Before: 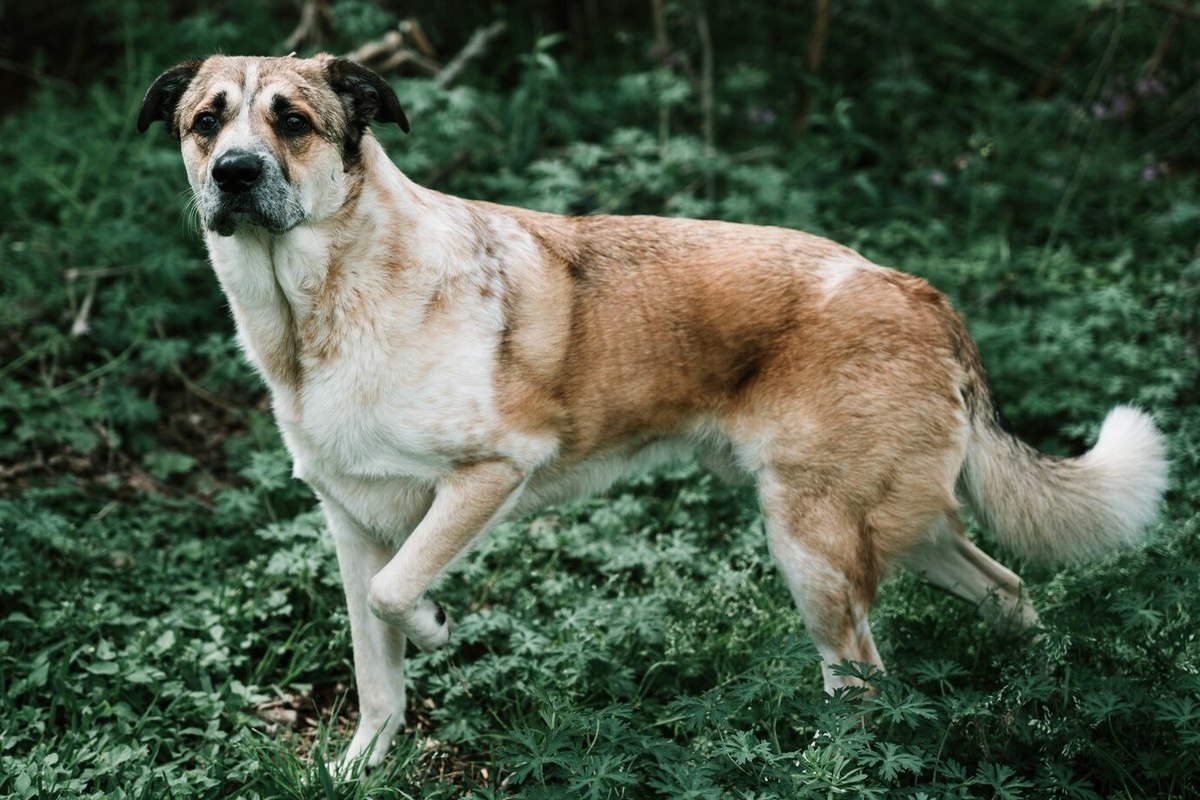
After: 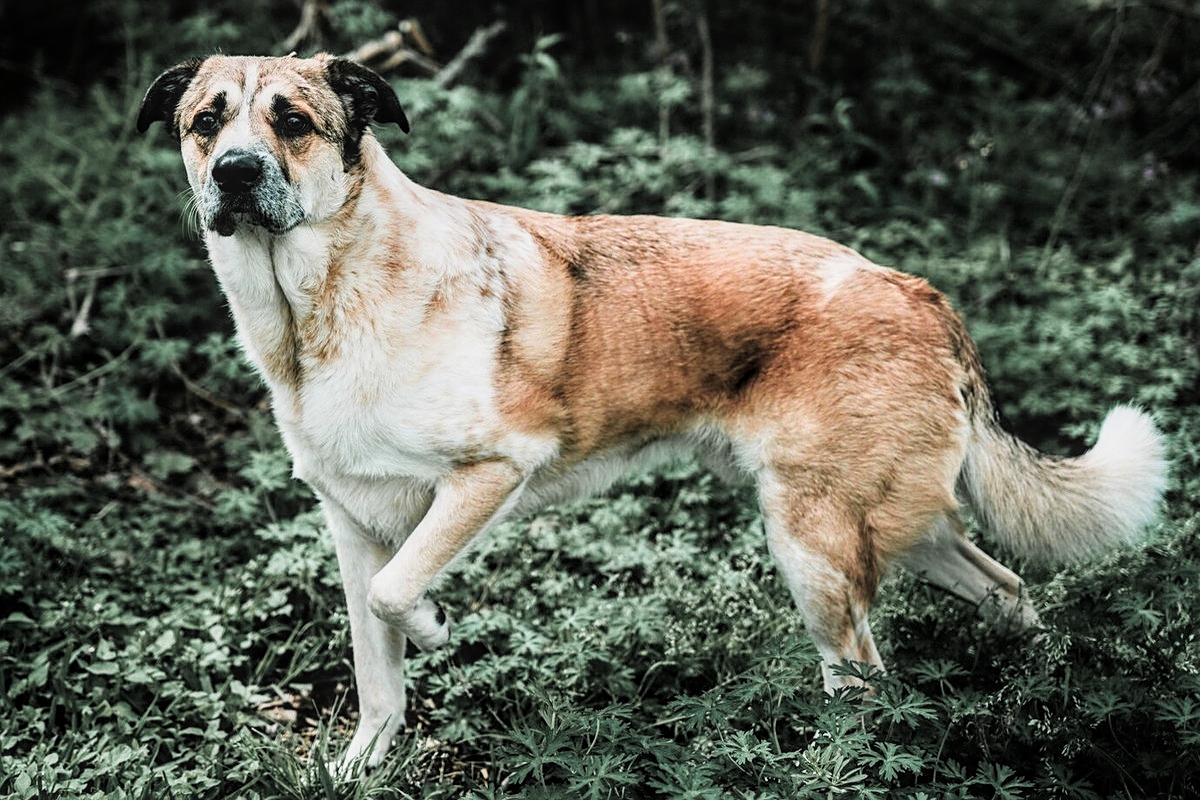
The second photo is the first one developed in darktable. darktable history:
sharpen: on, module defaults
color zones: curves: ch1 [(0.263, 0.53) (0.376, 0.287) (0.487, 0.512) (0.748, 0.547) (1, 0.513)]; ch2 [(0.262, 0.45) (0.751, 0.477)]
exposure: black level correction -0.015, exposure -0.13 EV, compensate highlight preservation false
filmic rgb: black relative exposure -7.97 EV, white relative exposure 4.06 EV, hardness 4.16, latitude 49.91%, contrast 1.101
tone equalizer: -8 EV -0.773 EV, -7 EV -0.699 EV, -6 EV -0.625 EV, -5 EV -0.38 EV, -3 EV 0.367 EV, -2 EV 0.6 EV, -1 EV 0.695 EV, +0 EV 0.72 EV
local contrast: on, module defaults
